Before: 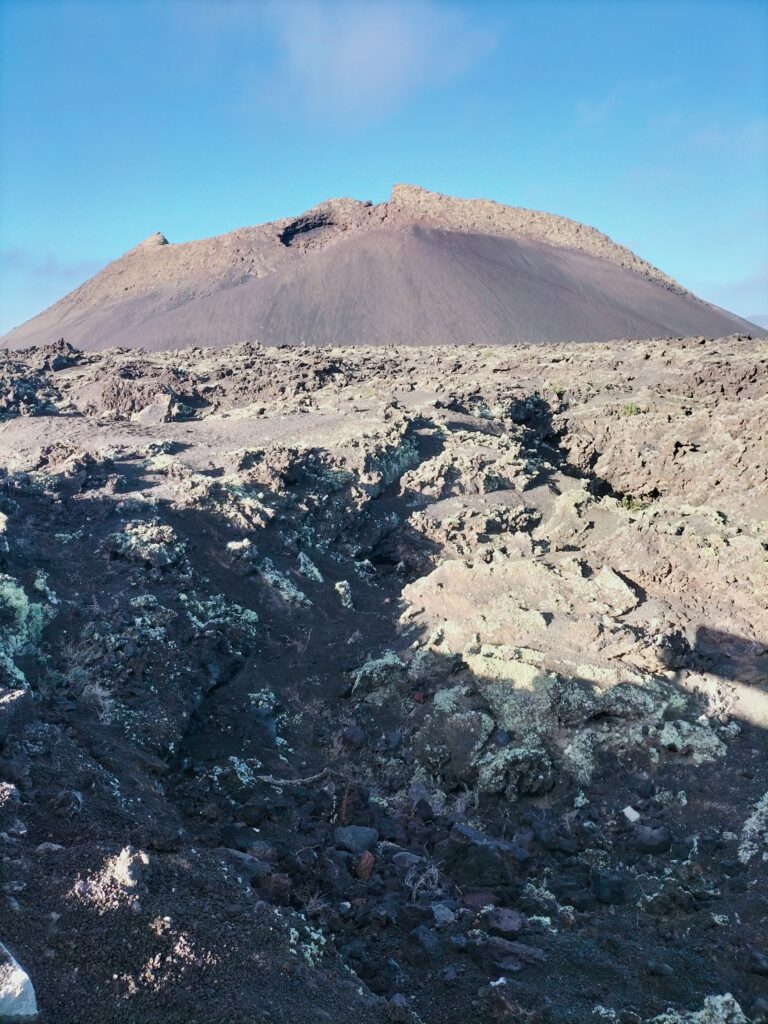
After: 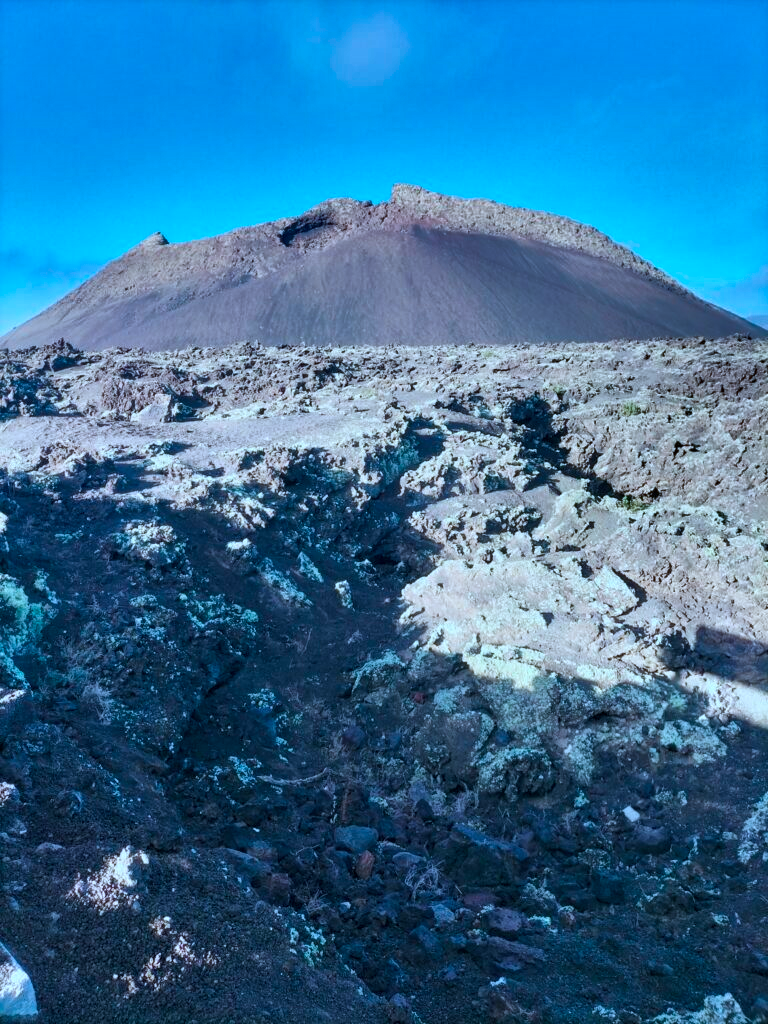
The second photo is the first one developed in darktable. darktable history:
local contrast: highlights 101%, shadows 101%, detail 119%, midtone range 0.2
color calibration: x 0.398, y 0.386, temperature 3647.74 K, gamut compression 0.988
shadows and highlights: shadows 17.49, highlights -84.92, soften with gaussian
